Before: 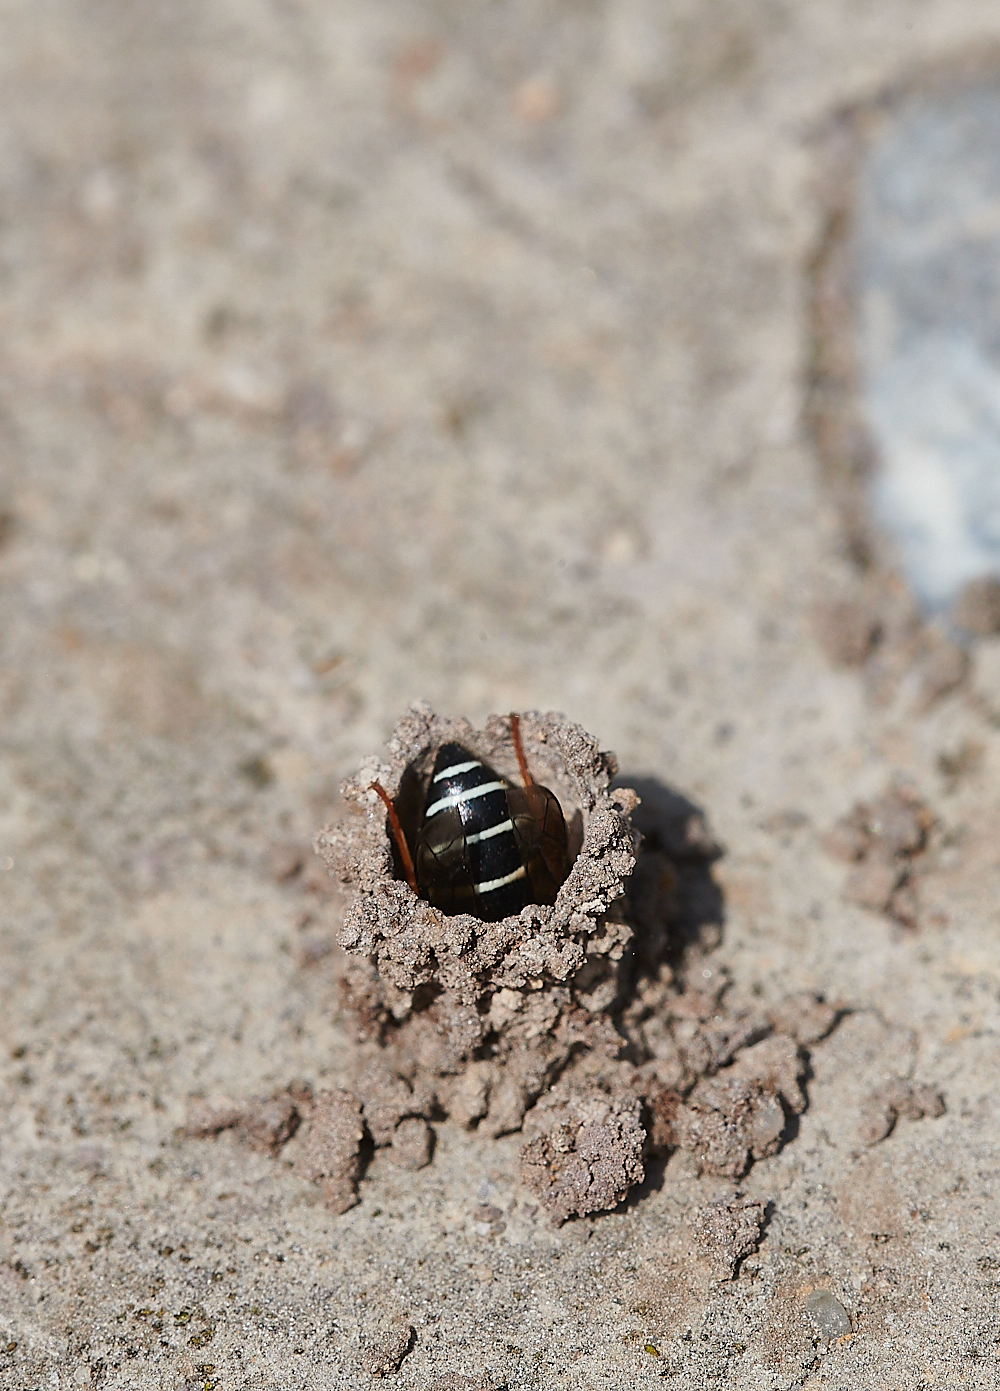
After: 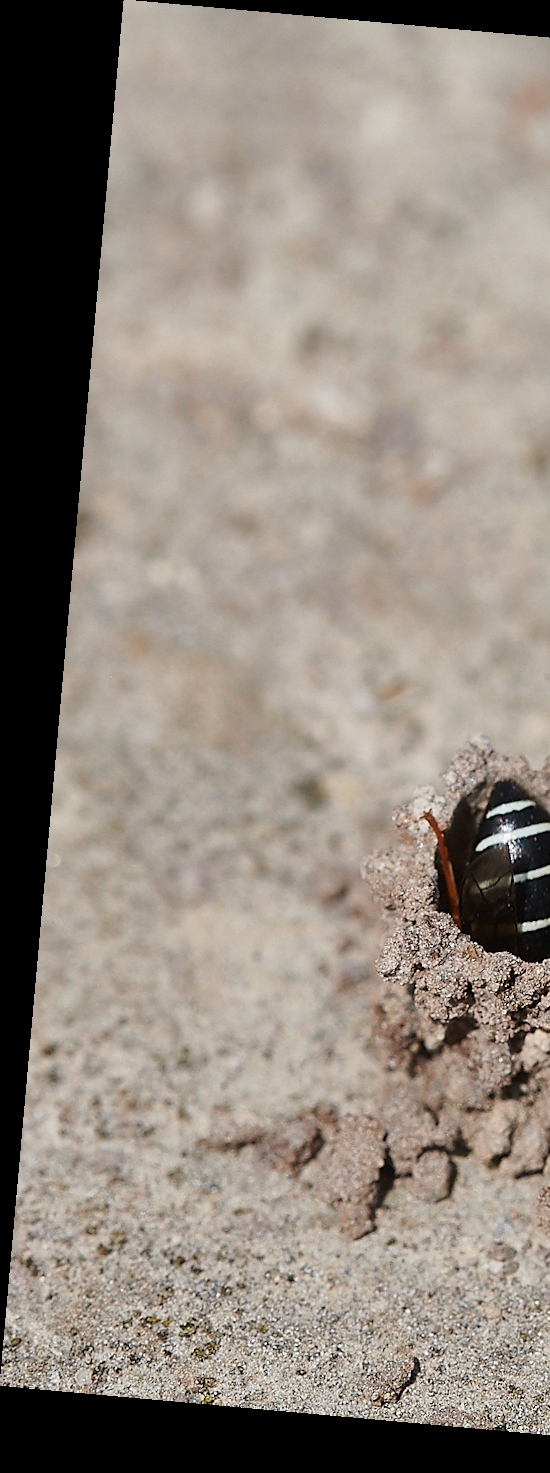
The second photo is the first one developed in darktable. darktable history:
rotate and perspective: rotation 5.12°, automatic cropping off
crop and rotate: left 0%, top 0%, right 50.845%
